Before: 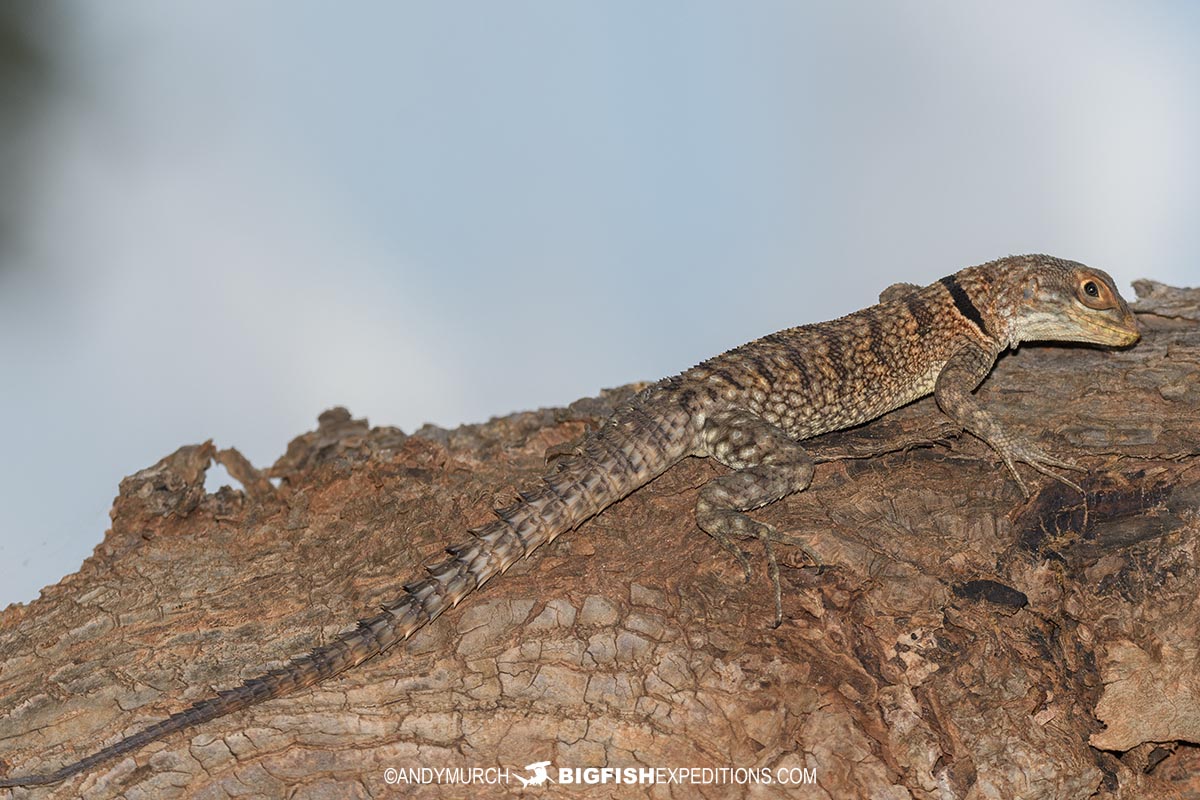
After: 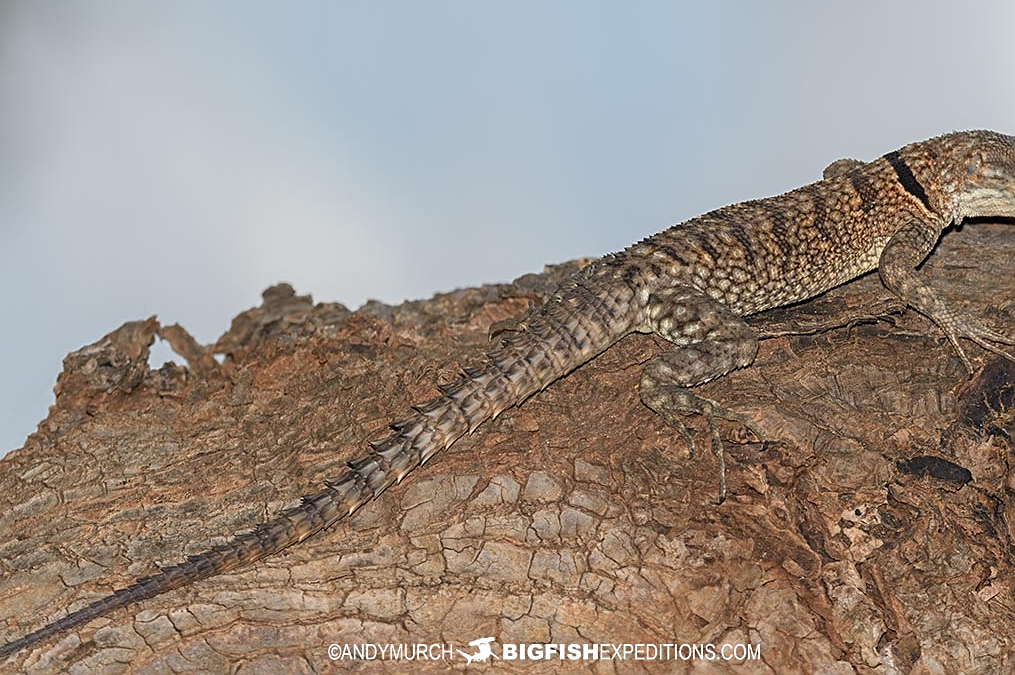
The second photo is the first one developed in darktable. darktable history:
crop and rotate: left 4.716%, top 15.55%, right 10.674%
sharpen: on, module defaults
